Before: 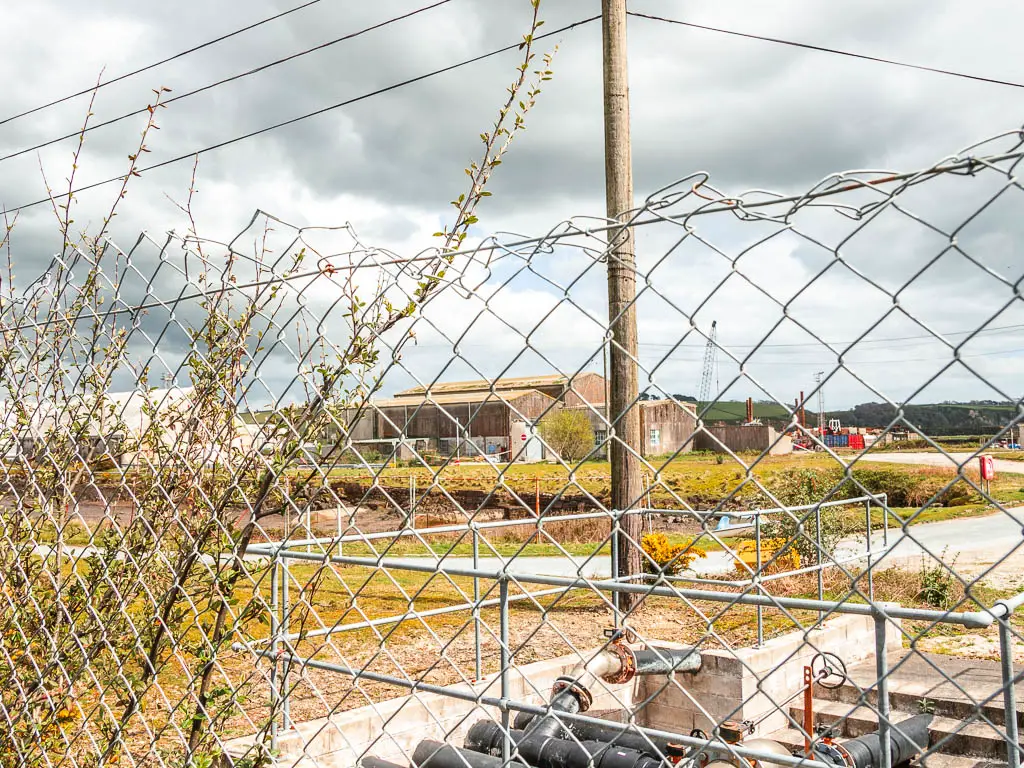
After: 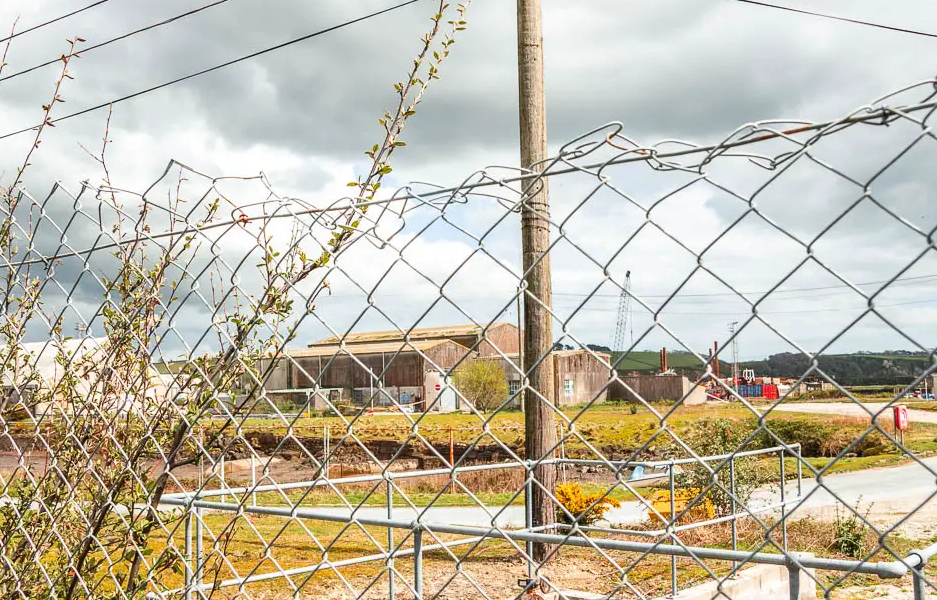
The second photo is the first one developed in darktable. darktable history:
crop: left 8.417%, top 6.614%, bottom 15.2%
